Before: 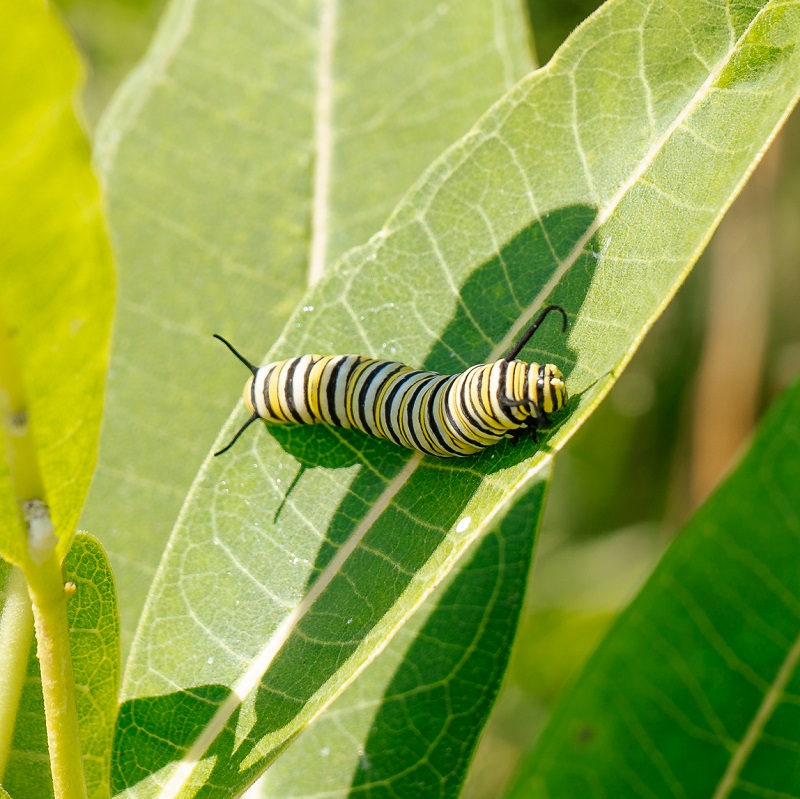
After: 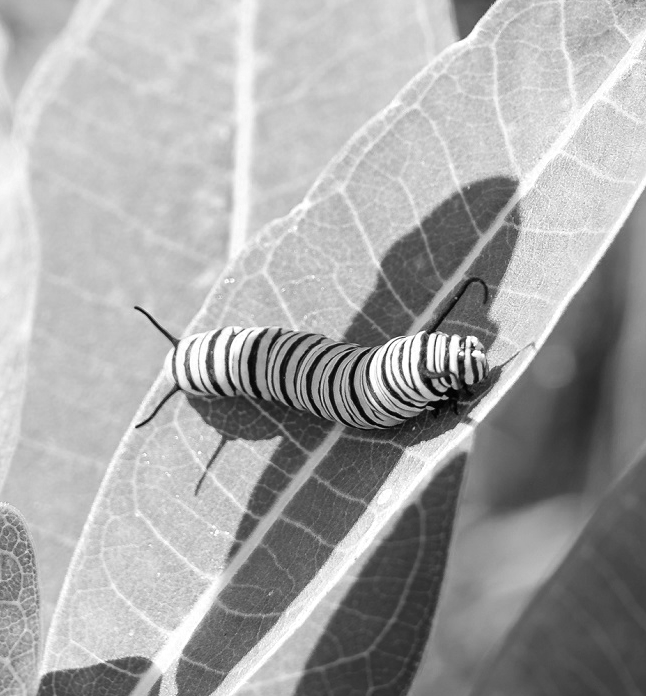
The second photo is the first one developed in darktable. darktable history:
color zones: curves: ch0 [(0.002, 0.593) (0.143, 0.417) (0.285, 0.541) (0.455, 0.289) (0.608, 0.327) (0.727, 0.283) (0.869, 0.571) (1, 0.603)]; ch1 [(0, 0) (0.143, 0) (0.286, 0) (0.429, 0) (0.571, 0) (0.714, 0) (0.857, 0)], mix 19.95%
crop: left 9.944%, top 3.541%, right 9.2%, bottom 9.294%
